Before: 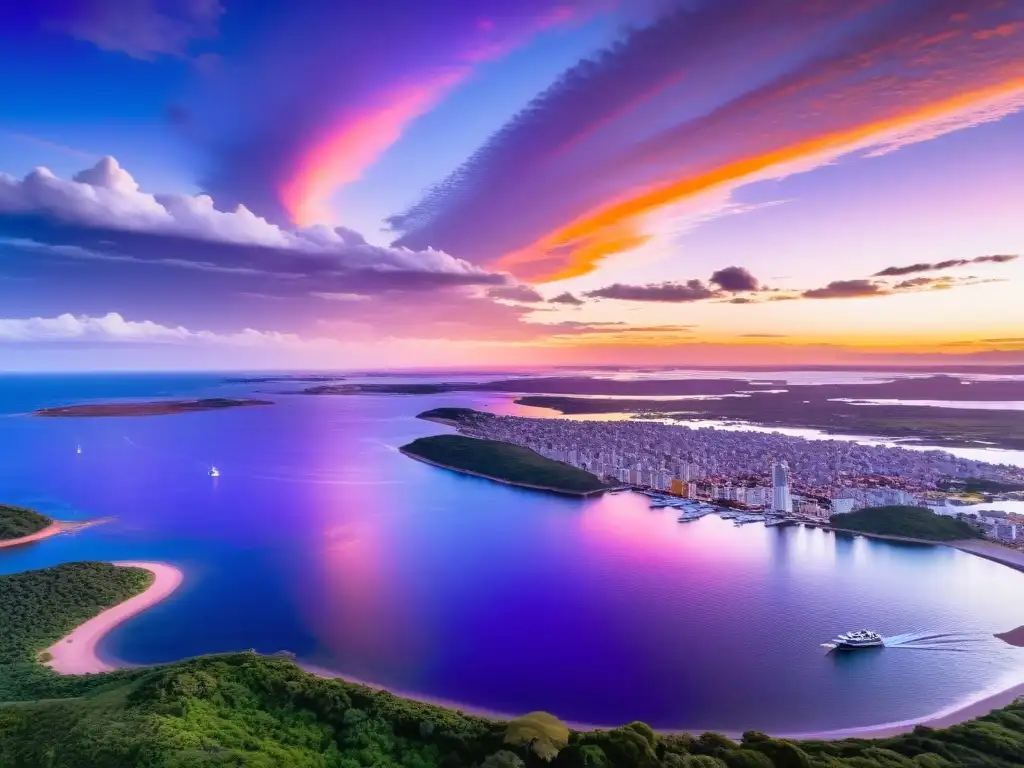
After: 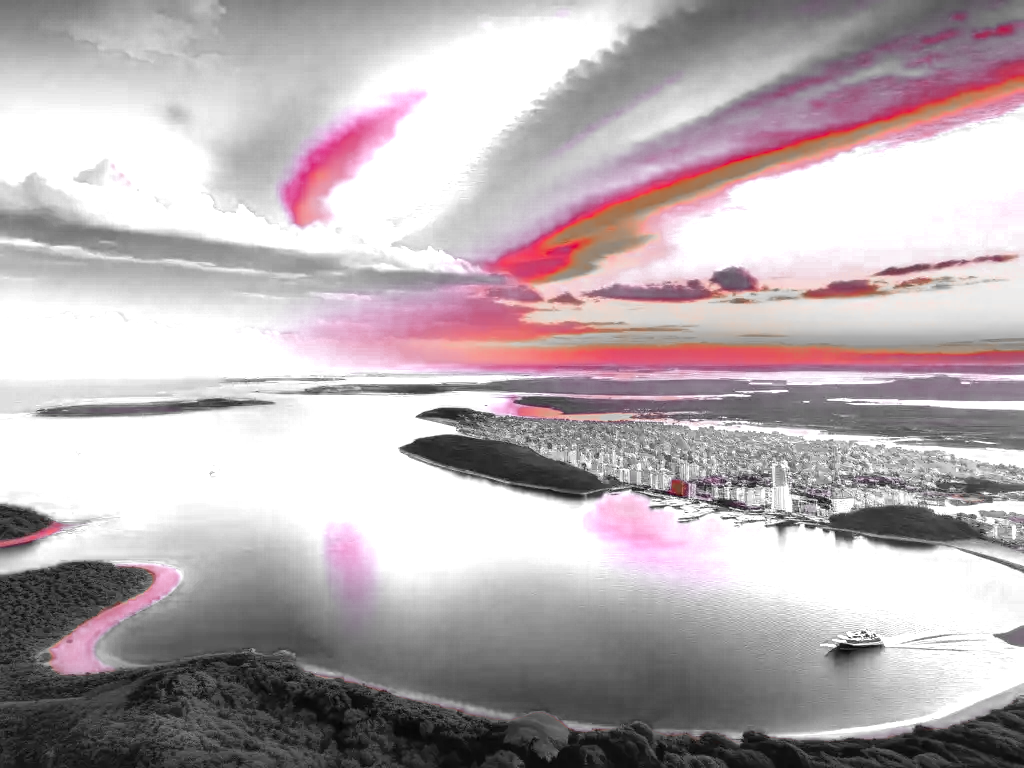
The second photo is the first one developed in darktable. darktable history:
color zones: curves: ch0 [(0, 0.352) (0.143, 0.407) (0.286, 0.386) (0.429, 0.431) (0.571, 0.829) (0.714, 0.853) (0.857, 0.833) (1, 0.352)]; ch1 [(0, 0.604) (0.072, 0.726) (0.096, 0.608) (0.205, 0.007) (0.571, -0.006) (0.839, -0.013) (0.857, -0.012) (1, 0.604)]
local contrast: detail 113%
